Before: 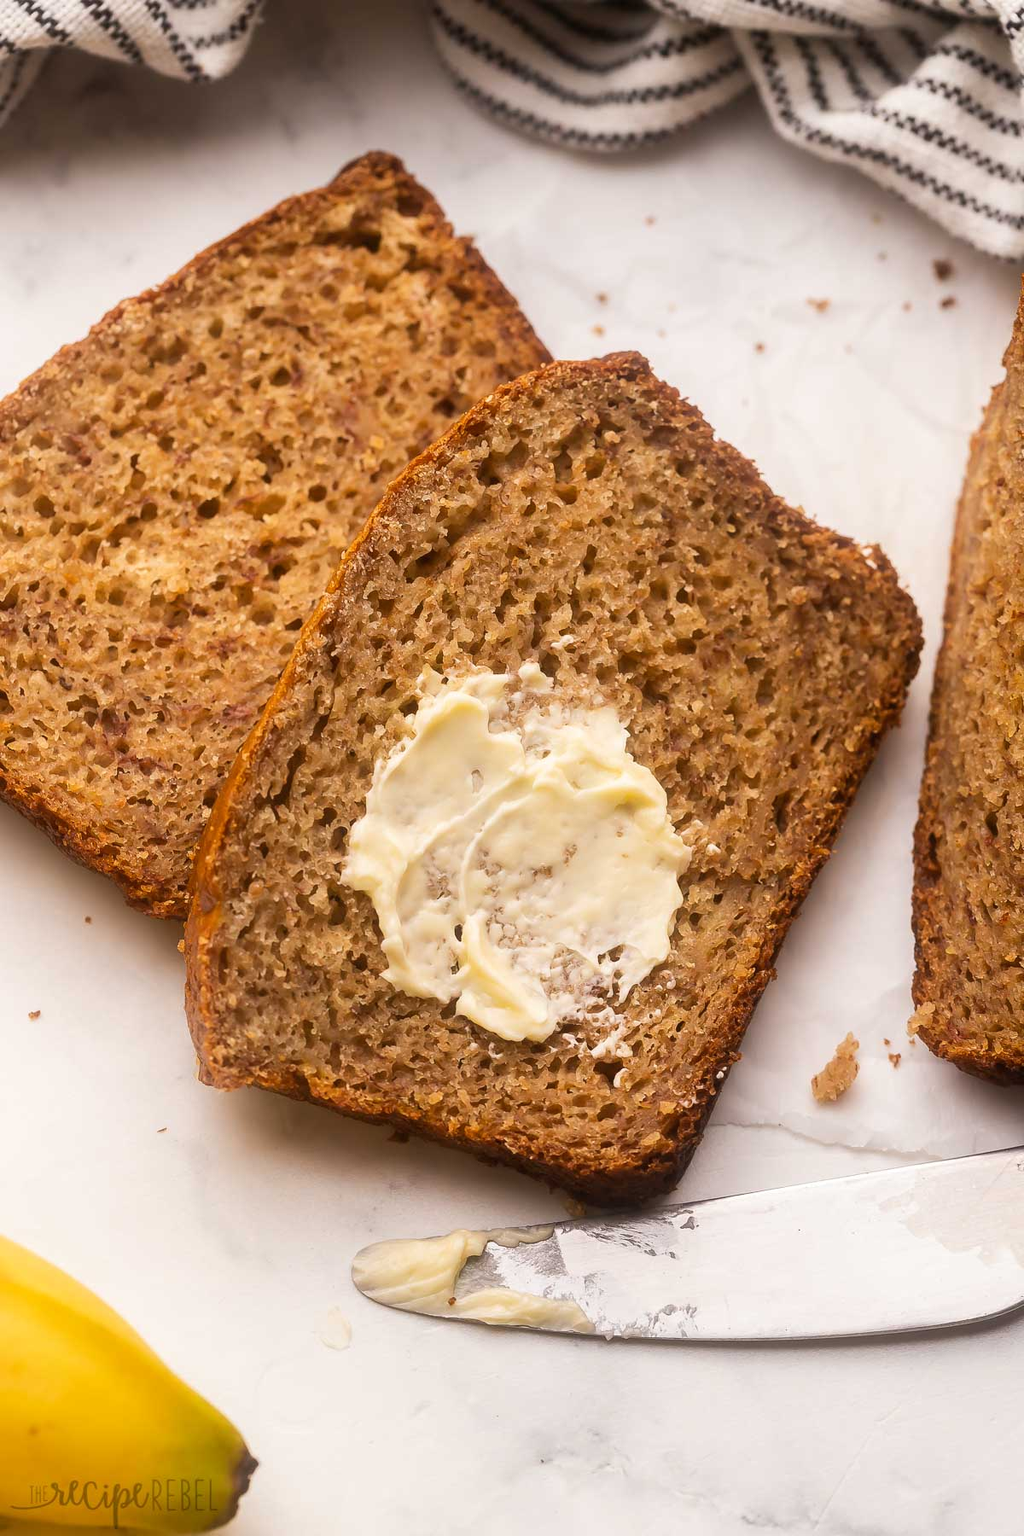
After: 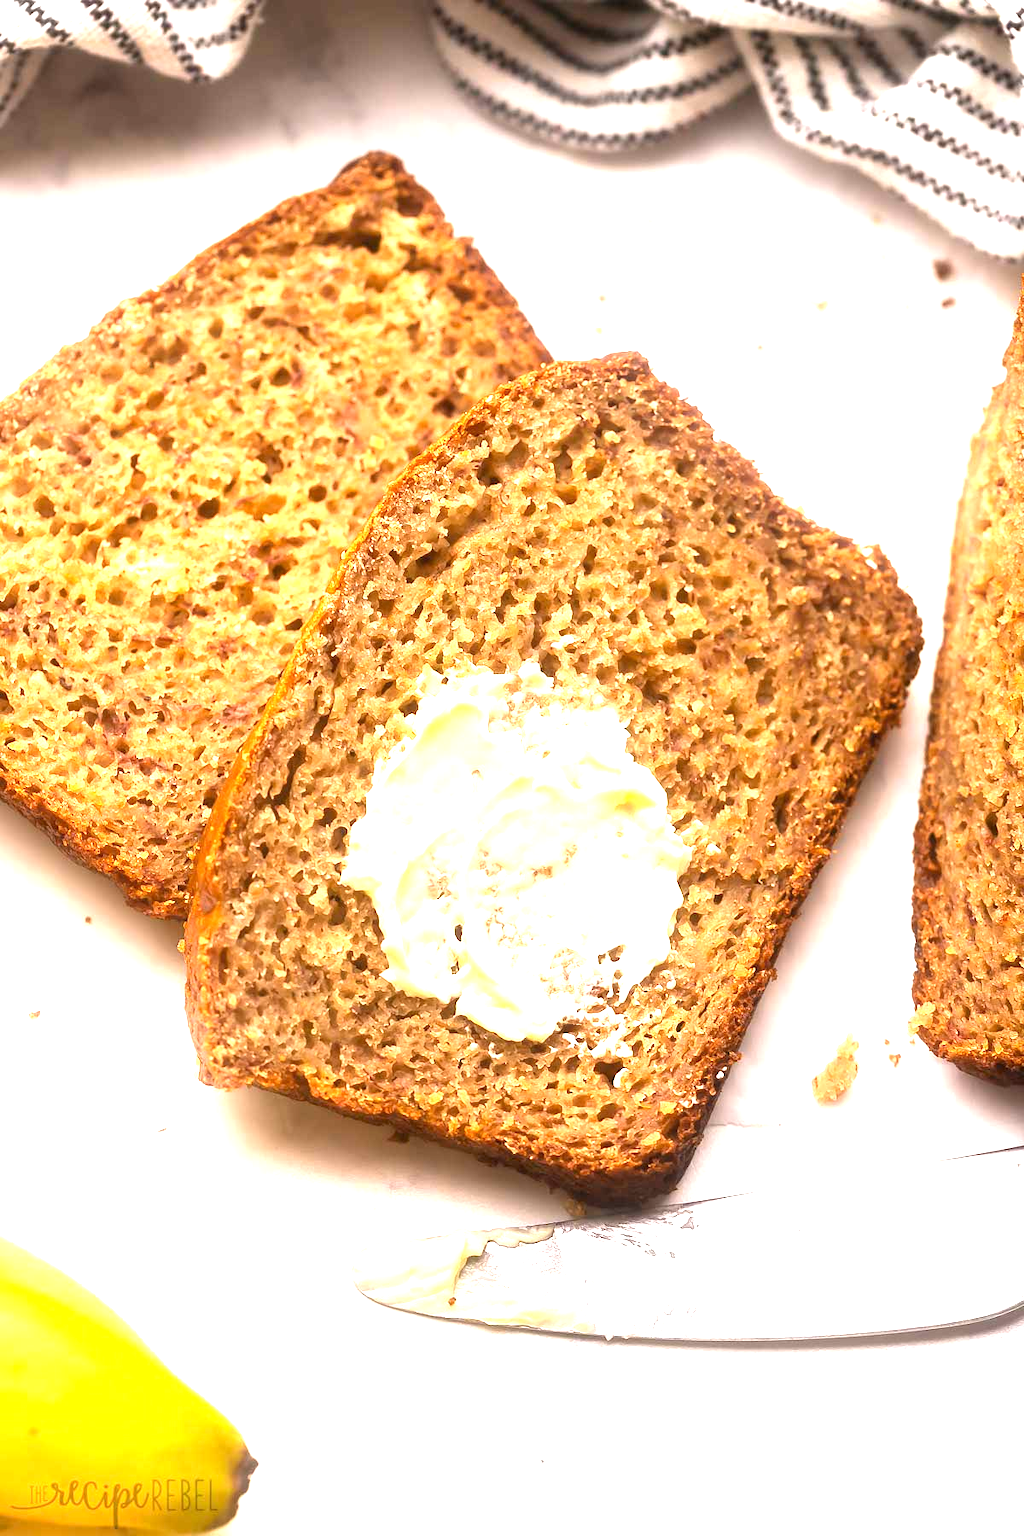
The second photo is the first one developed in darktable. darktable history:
exposure: exposure 1.515 EV, compensate highlight preservation false
